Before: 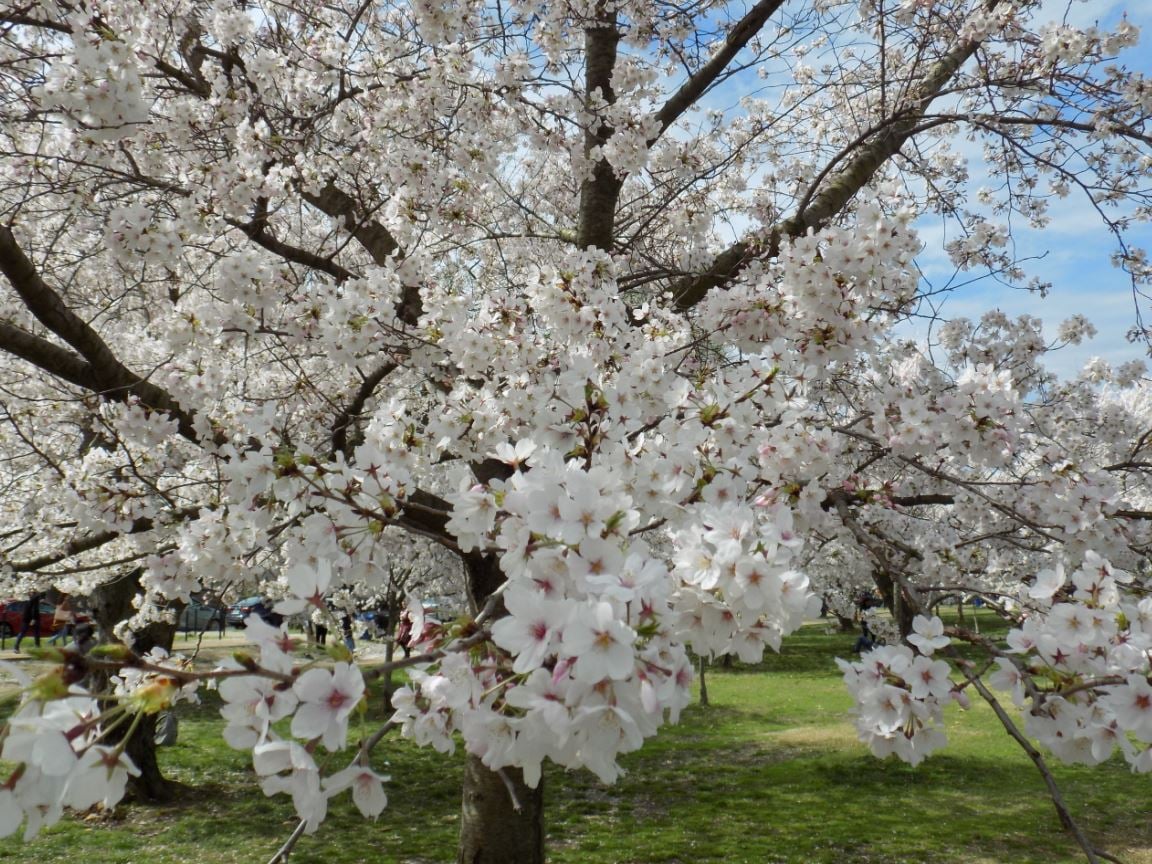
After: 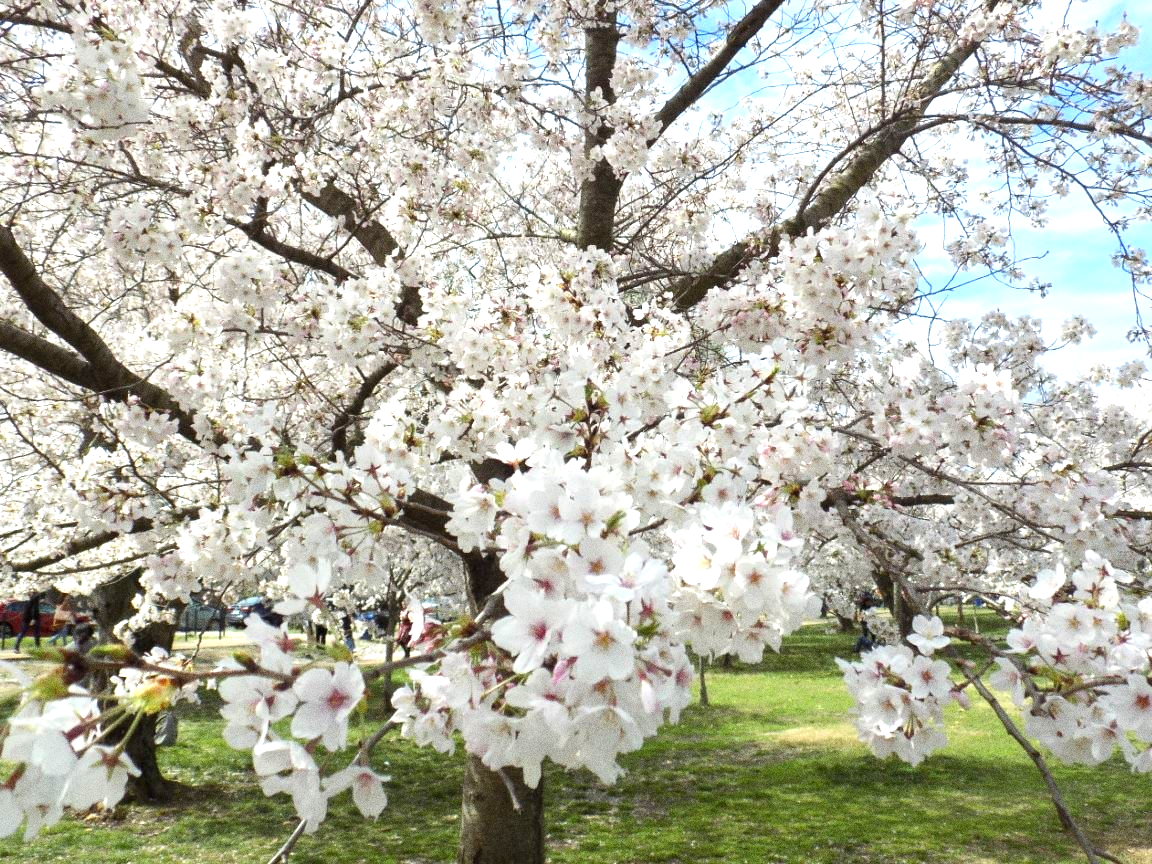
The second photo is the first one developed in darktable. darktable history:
exposure: black level correction 0, exposure 1.1 EV, compensate exposure bias true, compensate highlight preservation false
grain: coarseness 0.09 ISO, strength 40%
